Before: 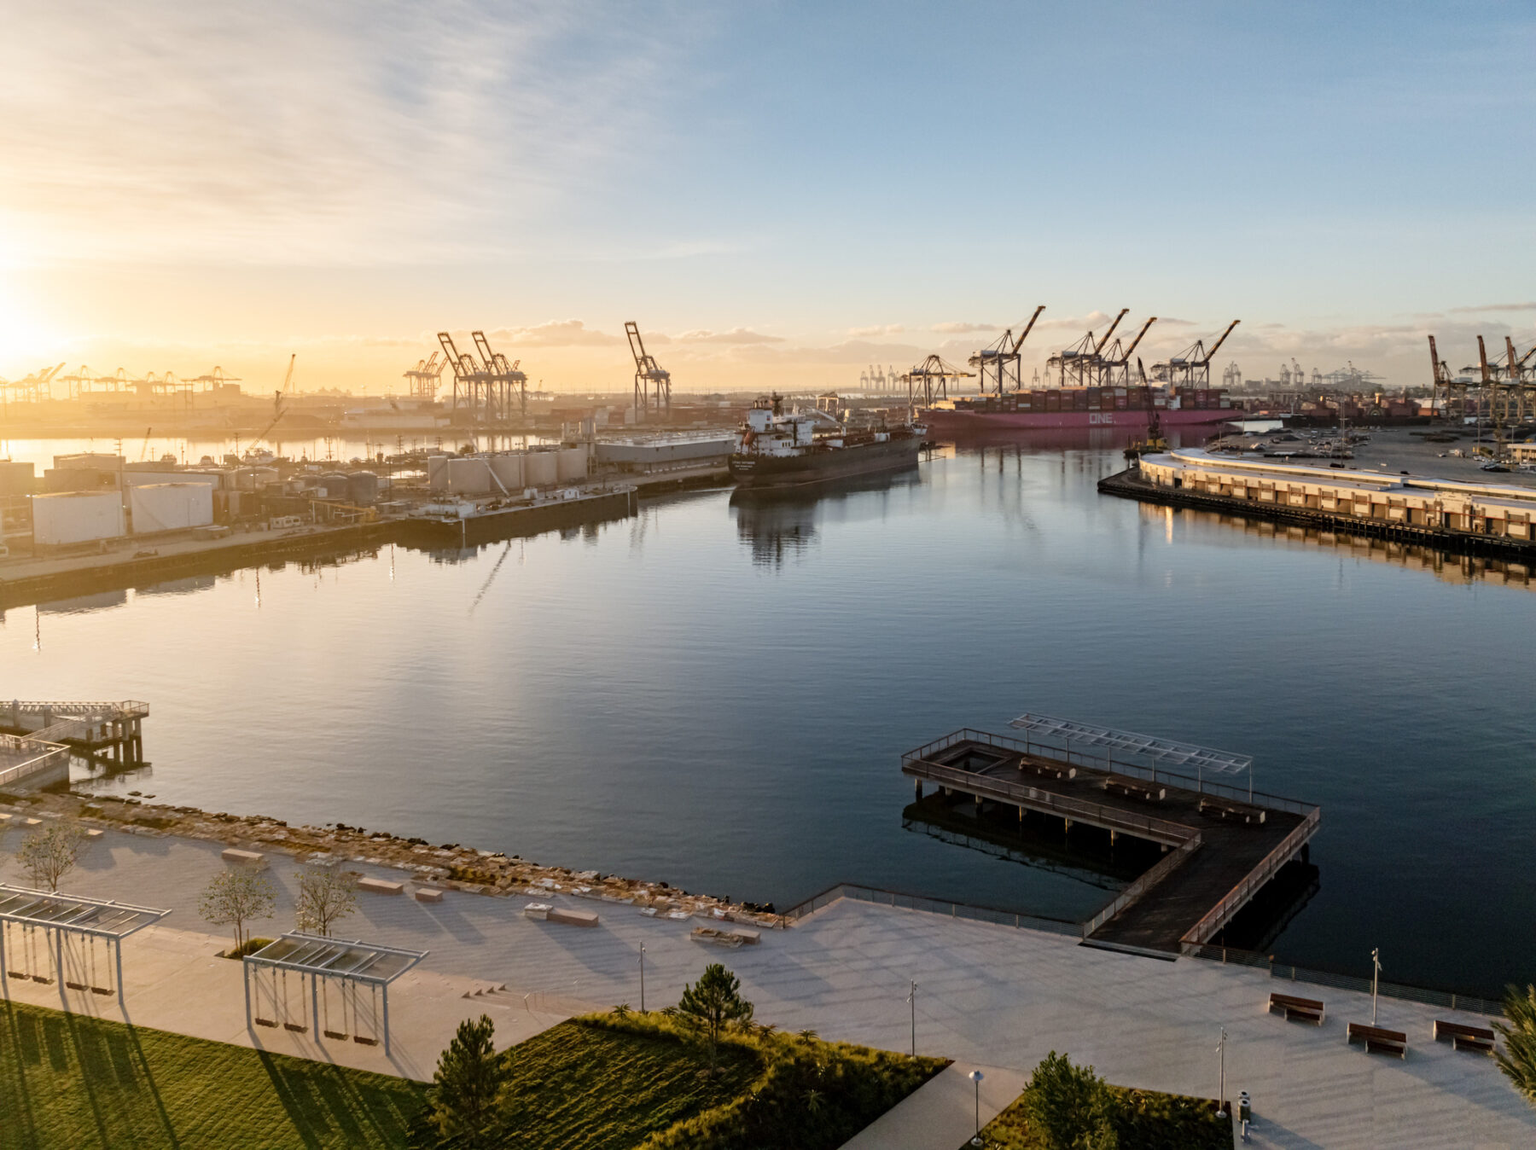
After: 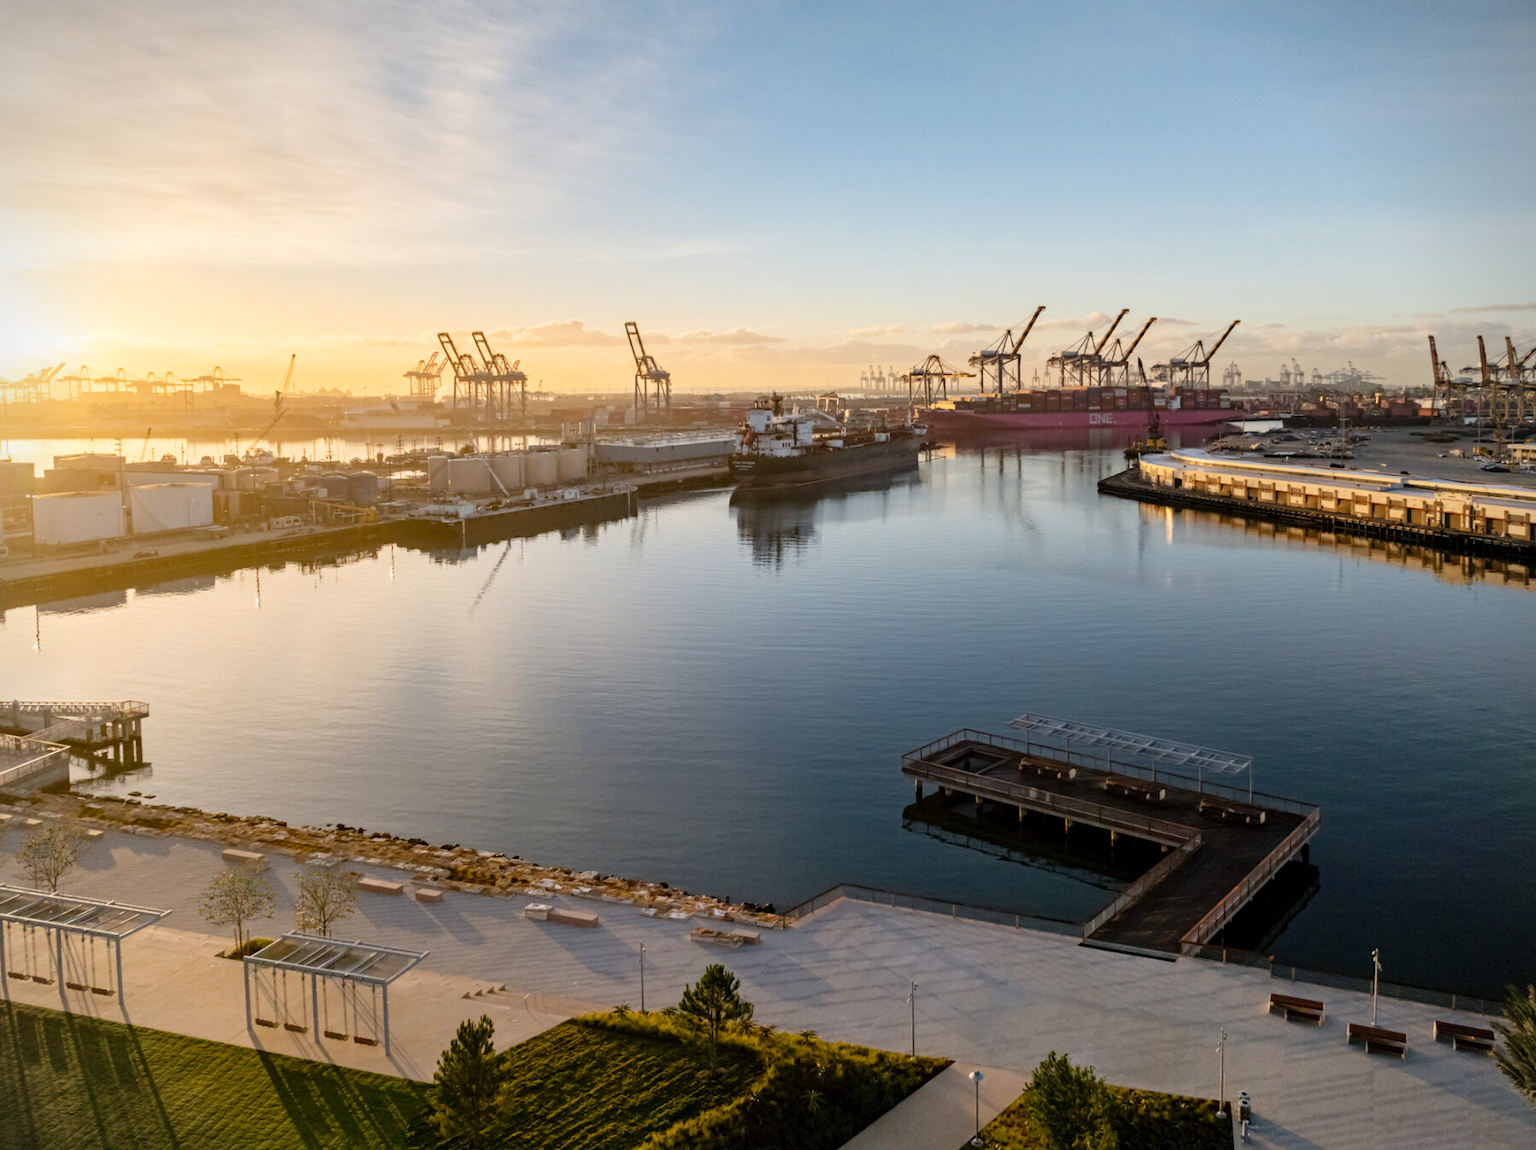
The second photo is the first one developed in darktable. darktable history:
color balance rgb: power › hue 71.72°, perceptual saturation grading › global saturation 19.79%
exposure: exposure 0.023 EV, compensate exposure bias true, compensate highlight preservation false
vignetting: fall-off start 91.4%, brightness -0.575
